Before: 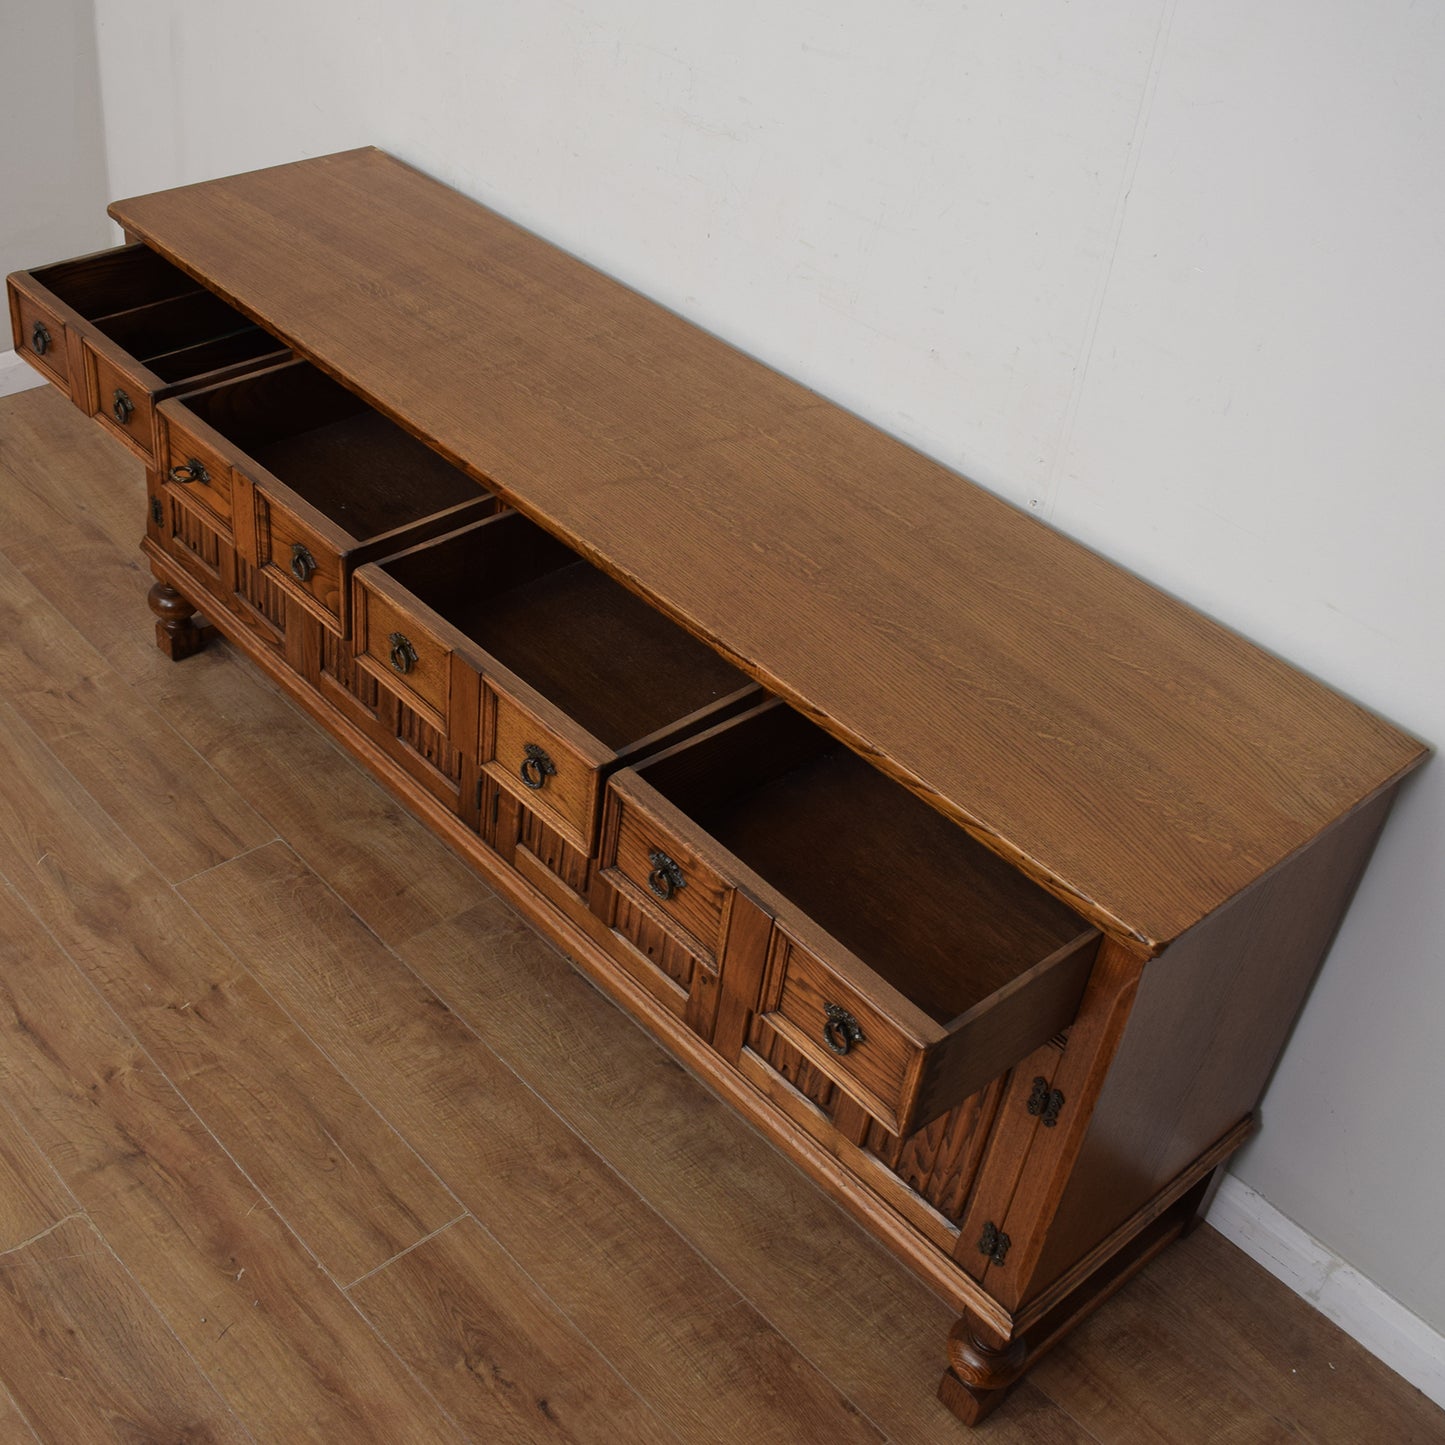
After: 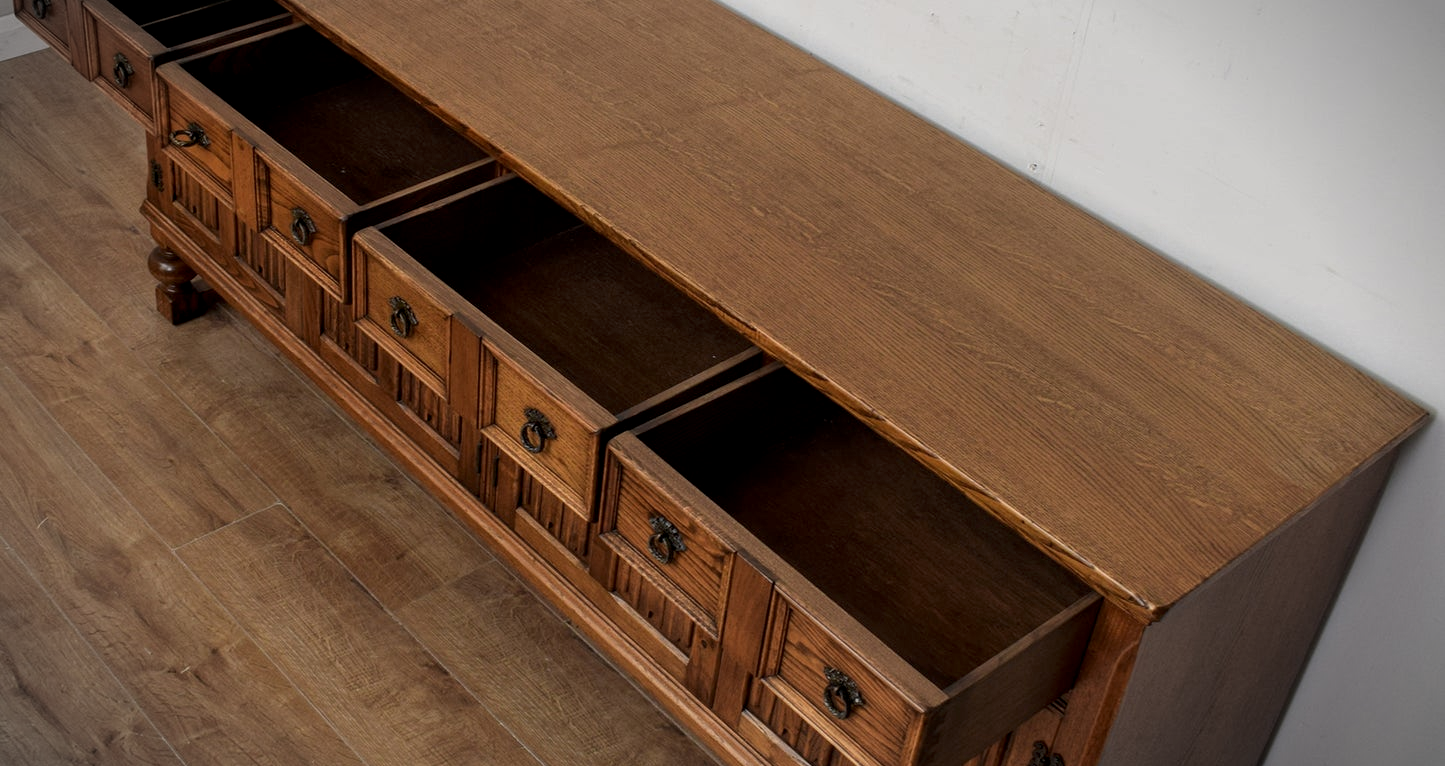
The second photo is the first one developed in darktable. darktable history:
local contrast: detail 130%
vignetting: fall-off start 90.4%, fall-off radius 39.06%, width/height ratio 1.213, shape 1.3, unbound false
crop and rotate: top 23.303%, bottom 23.656%
